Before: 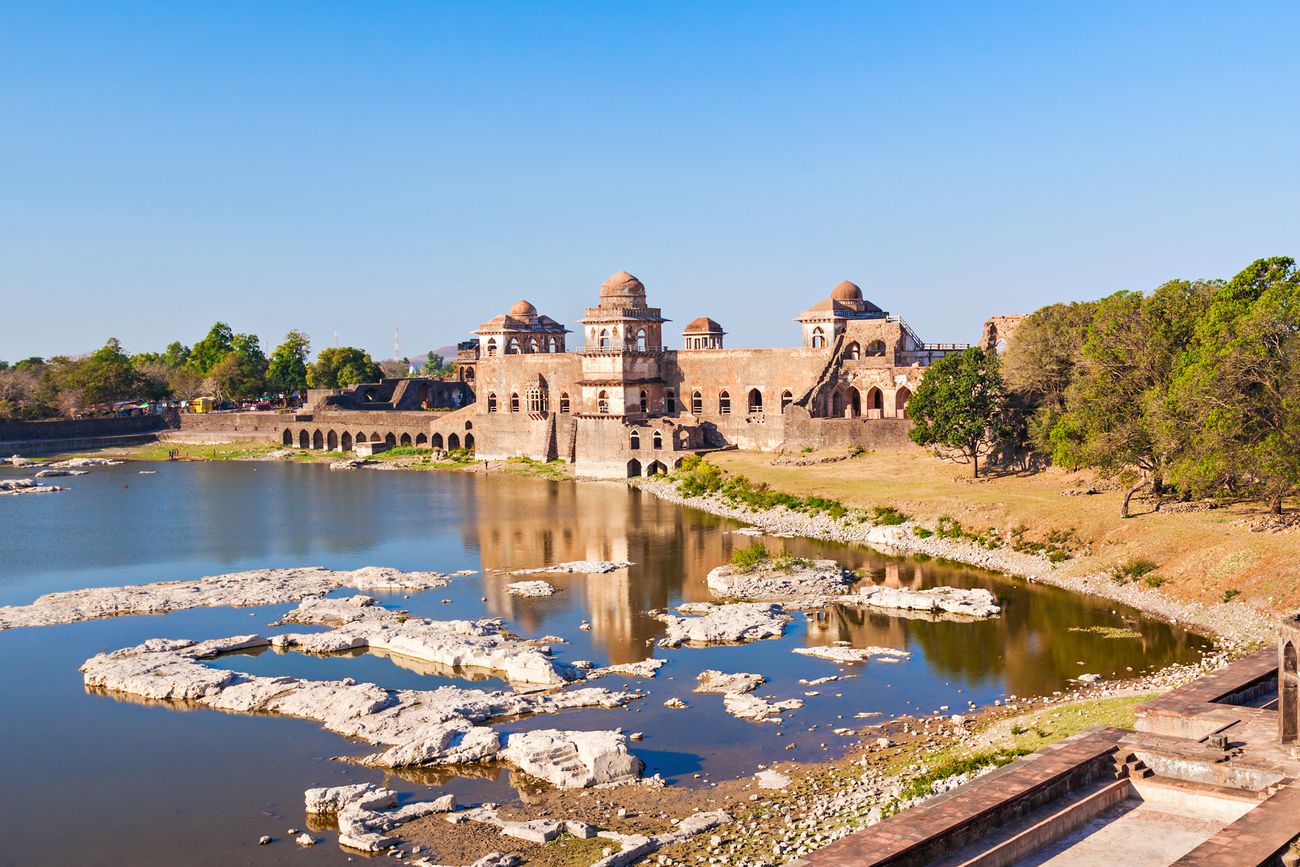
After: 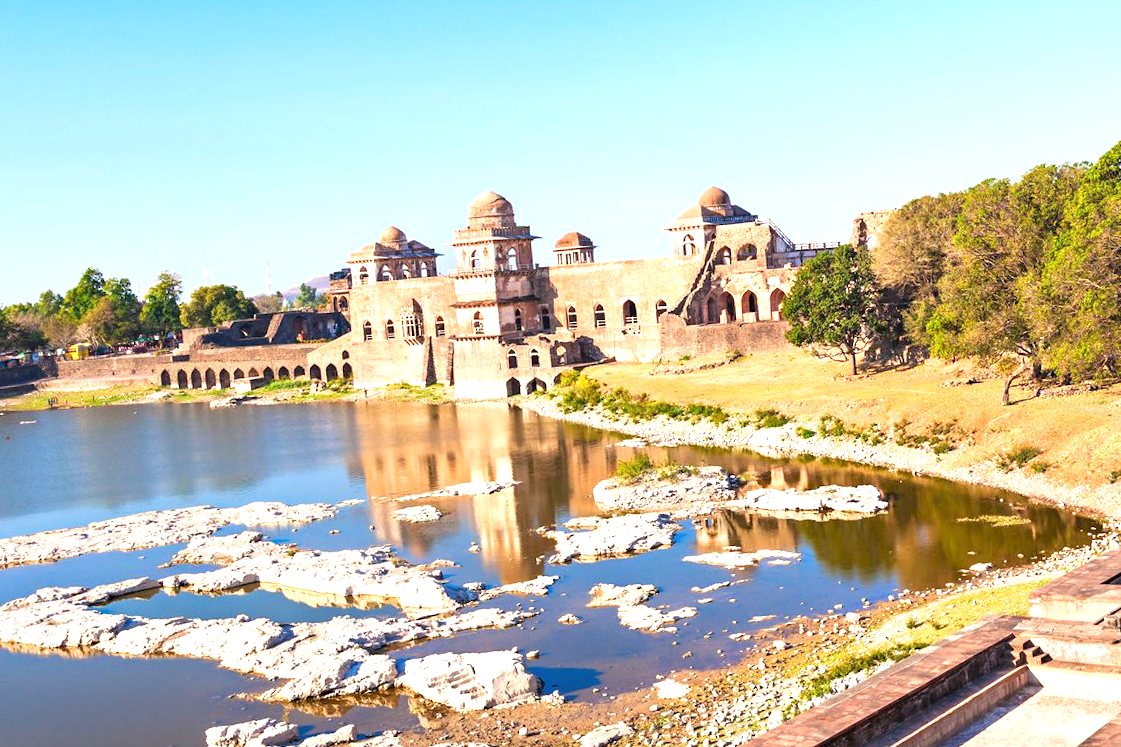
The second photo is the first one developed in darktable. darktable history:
crop and rotate: angle 3.67°, left 5.673%, top 5.678%
exposure: exposure 0.813 EV, compensate highlight preservation false
